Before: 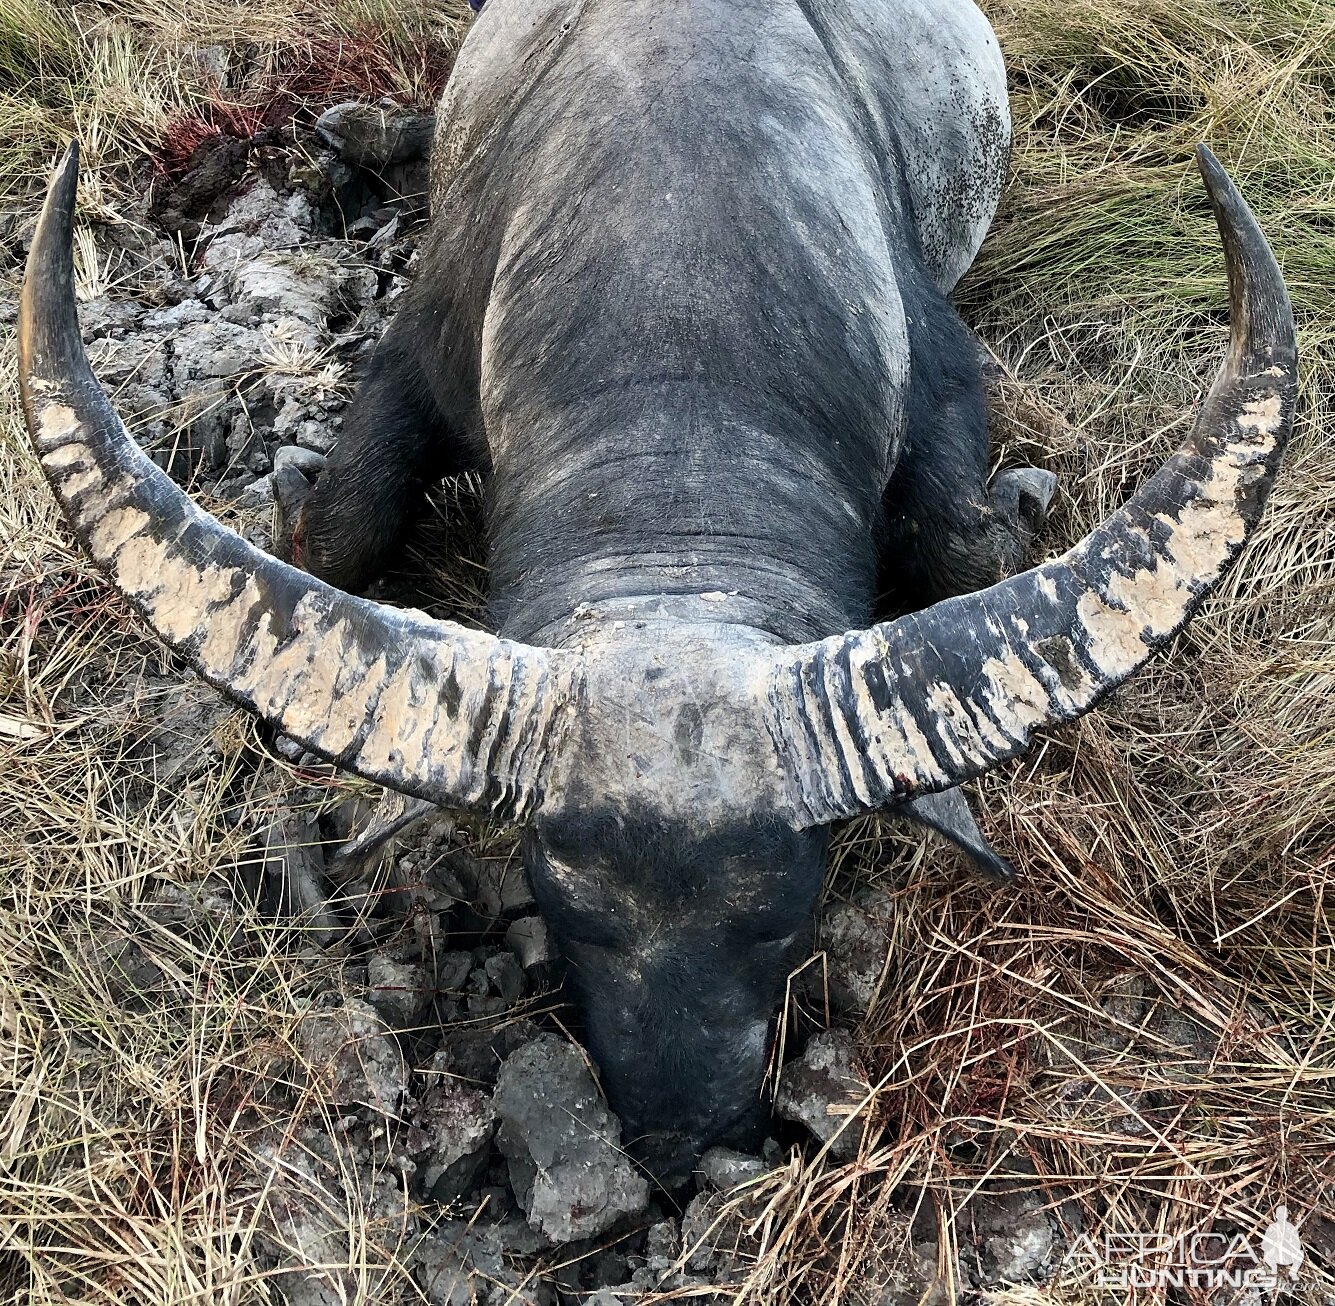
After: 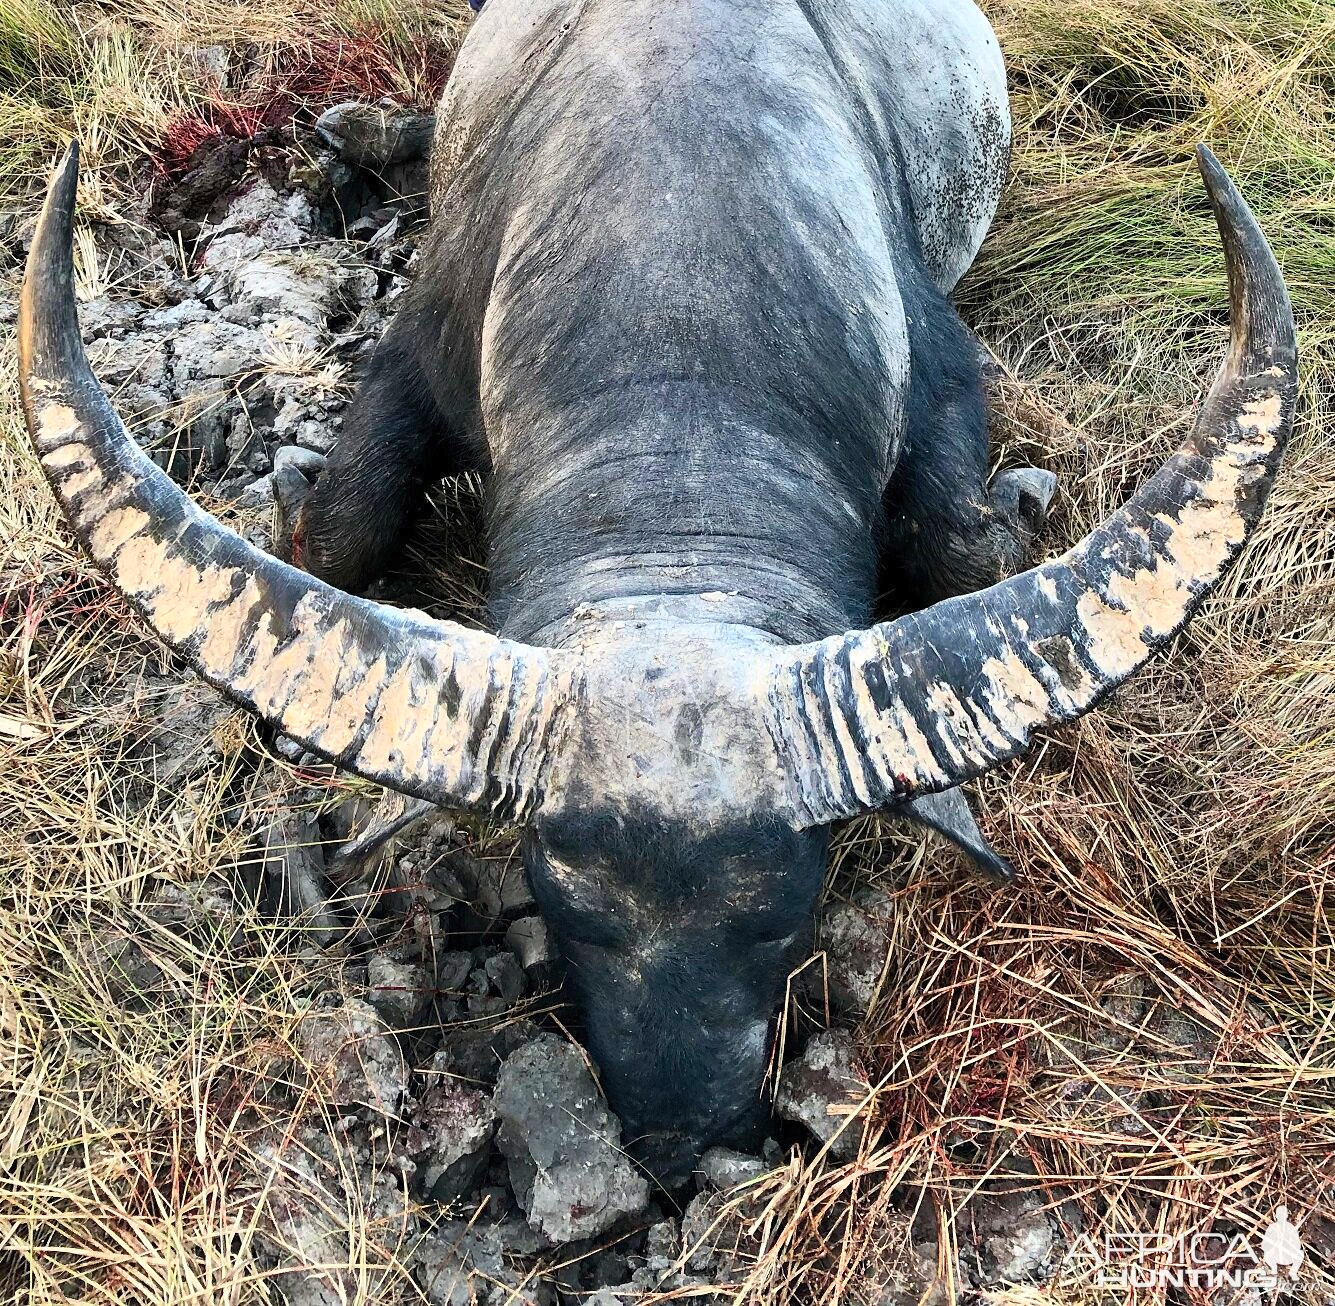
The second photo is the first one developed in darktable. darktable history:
contrast brightness saturation: contrast 0.2, brightness 0.168, saturation 0.217
